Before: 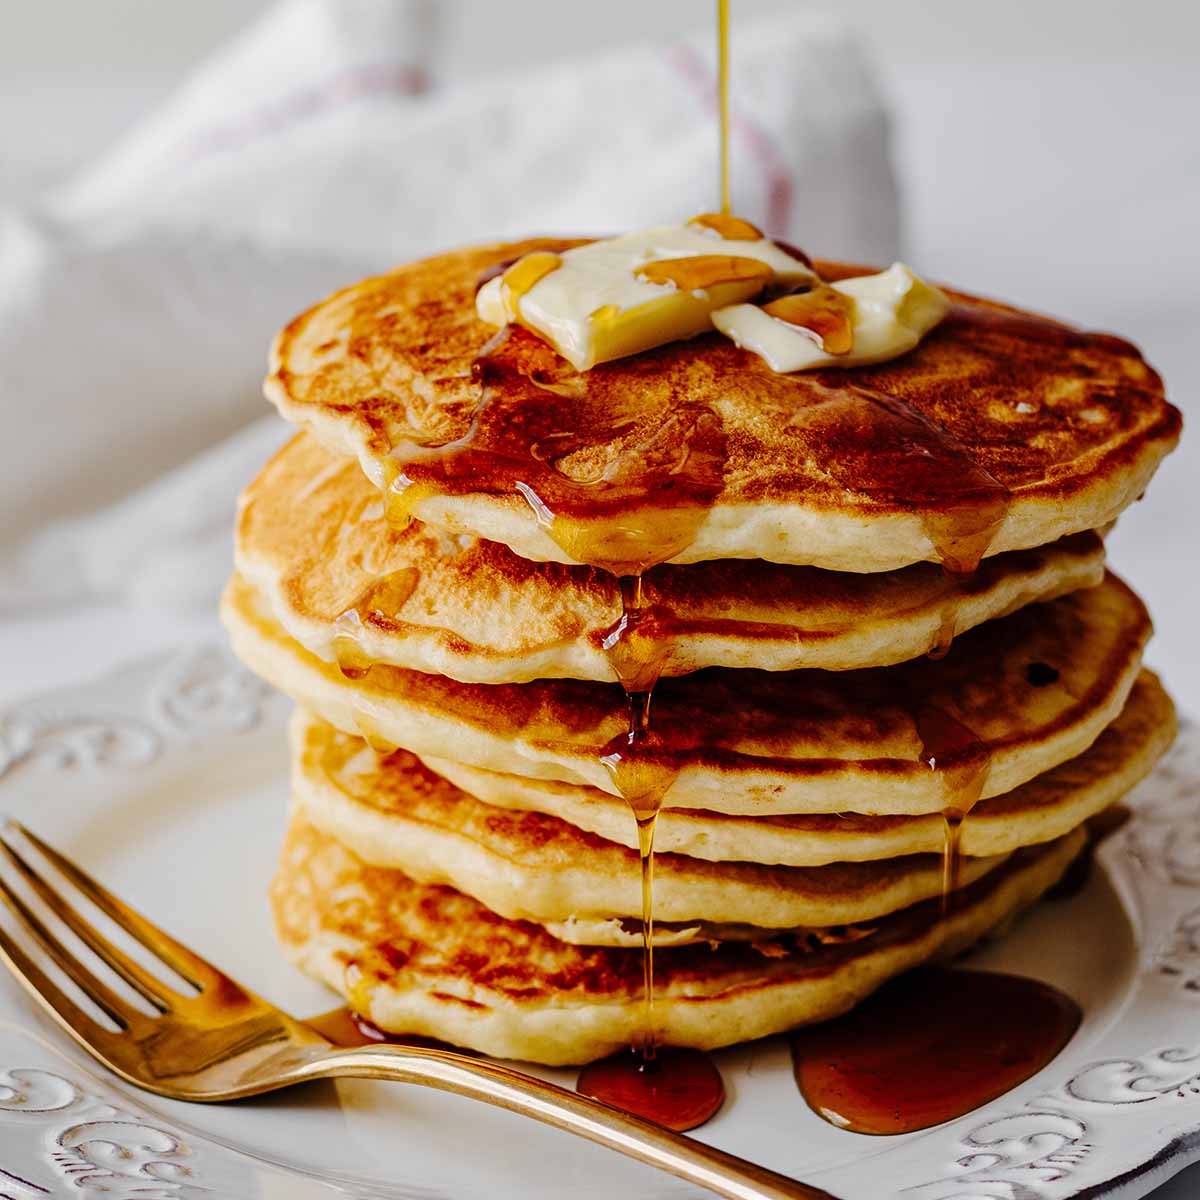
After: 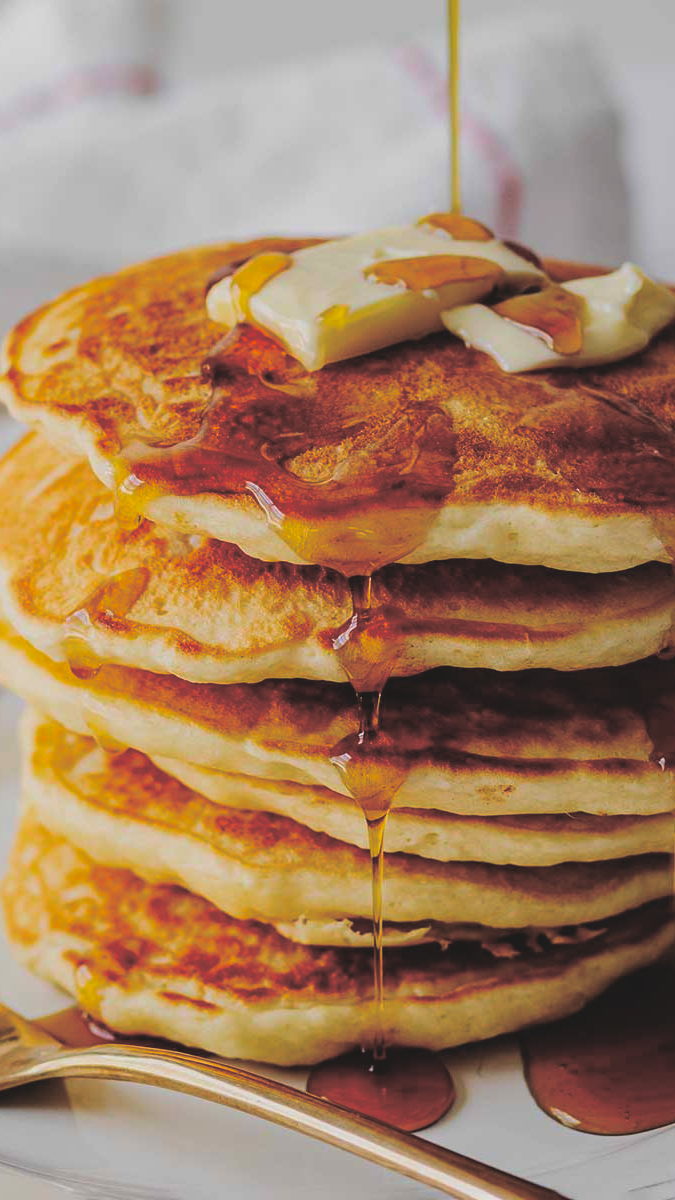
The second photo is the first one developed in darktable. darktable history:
split-toning: shadows › hue 36°, shadows › saturation 0.05, highlights › hue 10.8°, highlights › saturation 0.15, compress 40%
contrast brightness saturation: contrast -0.19, saturation 0.19
crop and rotate: left 22.516%, right 21.234%
